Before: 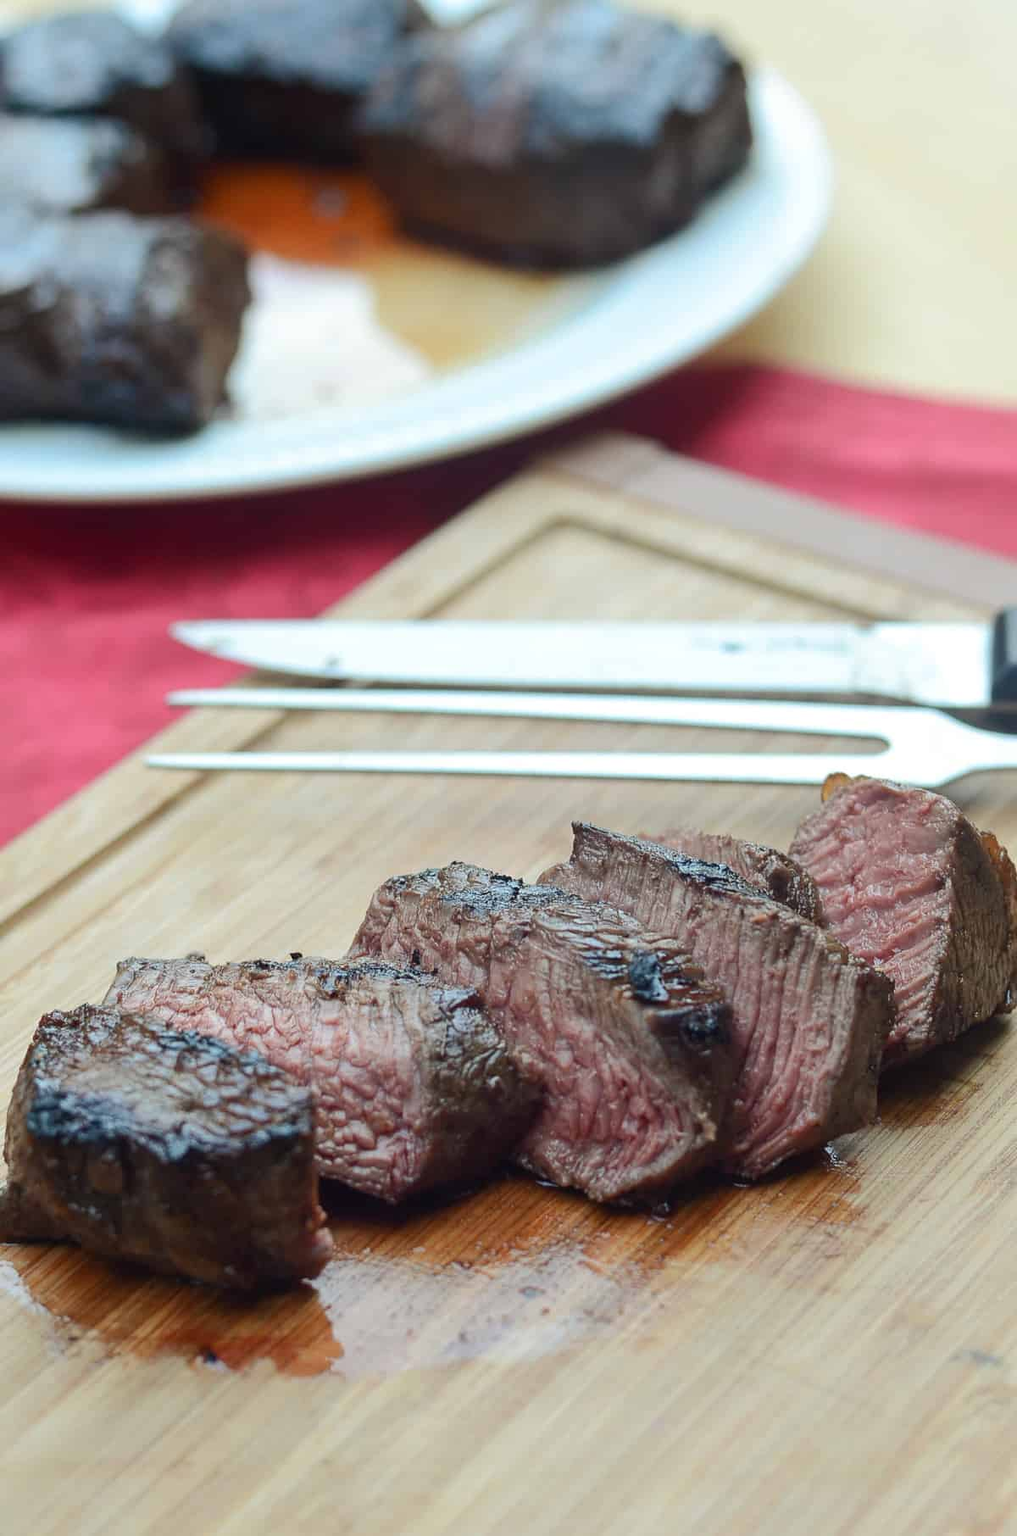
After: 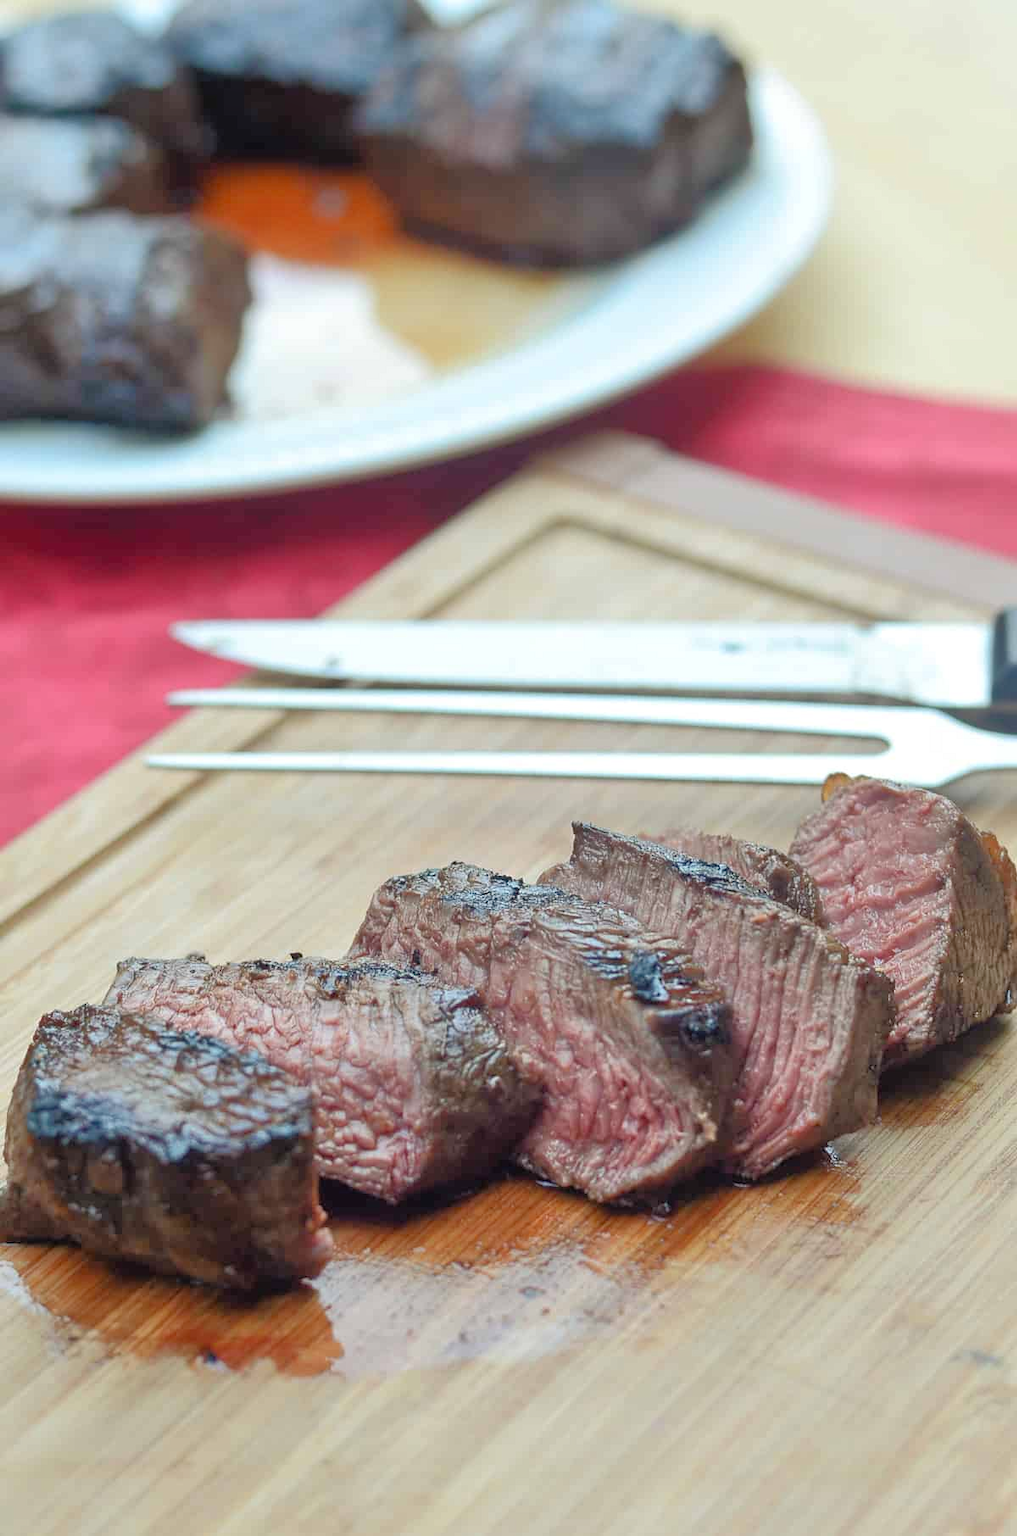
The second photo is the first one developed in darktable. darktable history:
tone equalizer: -7 EV 0.151 EV, -6 EV 0.605 EV, -5 EV 1.15 EV, -4 EV 1.3 EV, -3 EV 1.16 EV, -2 EV 0.6 EV, -1 EV 0.166 EV
